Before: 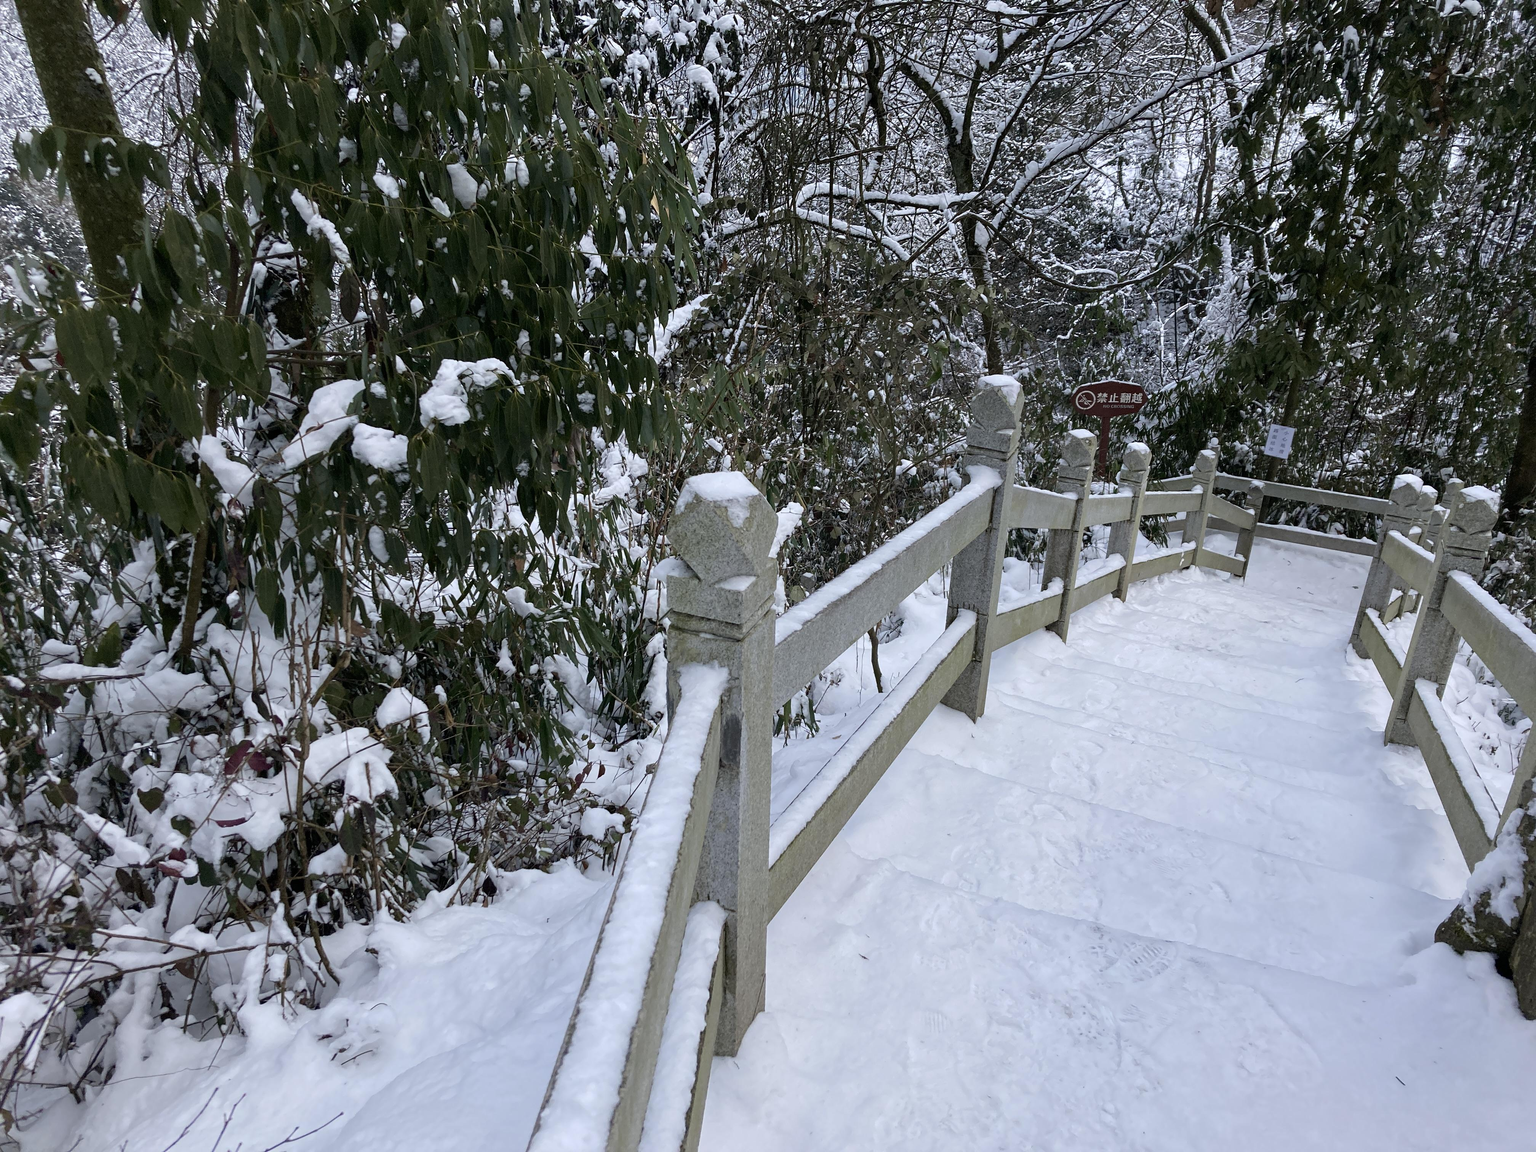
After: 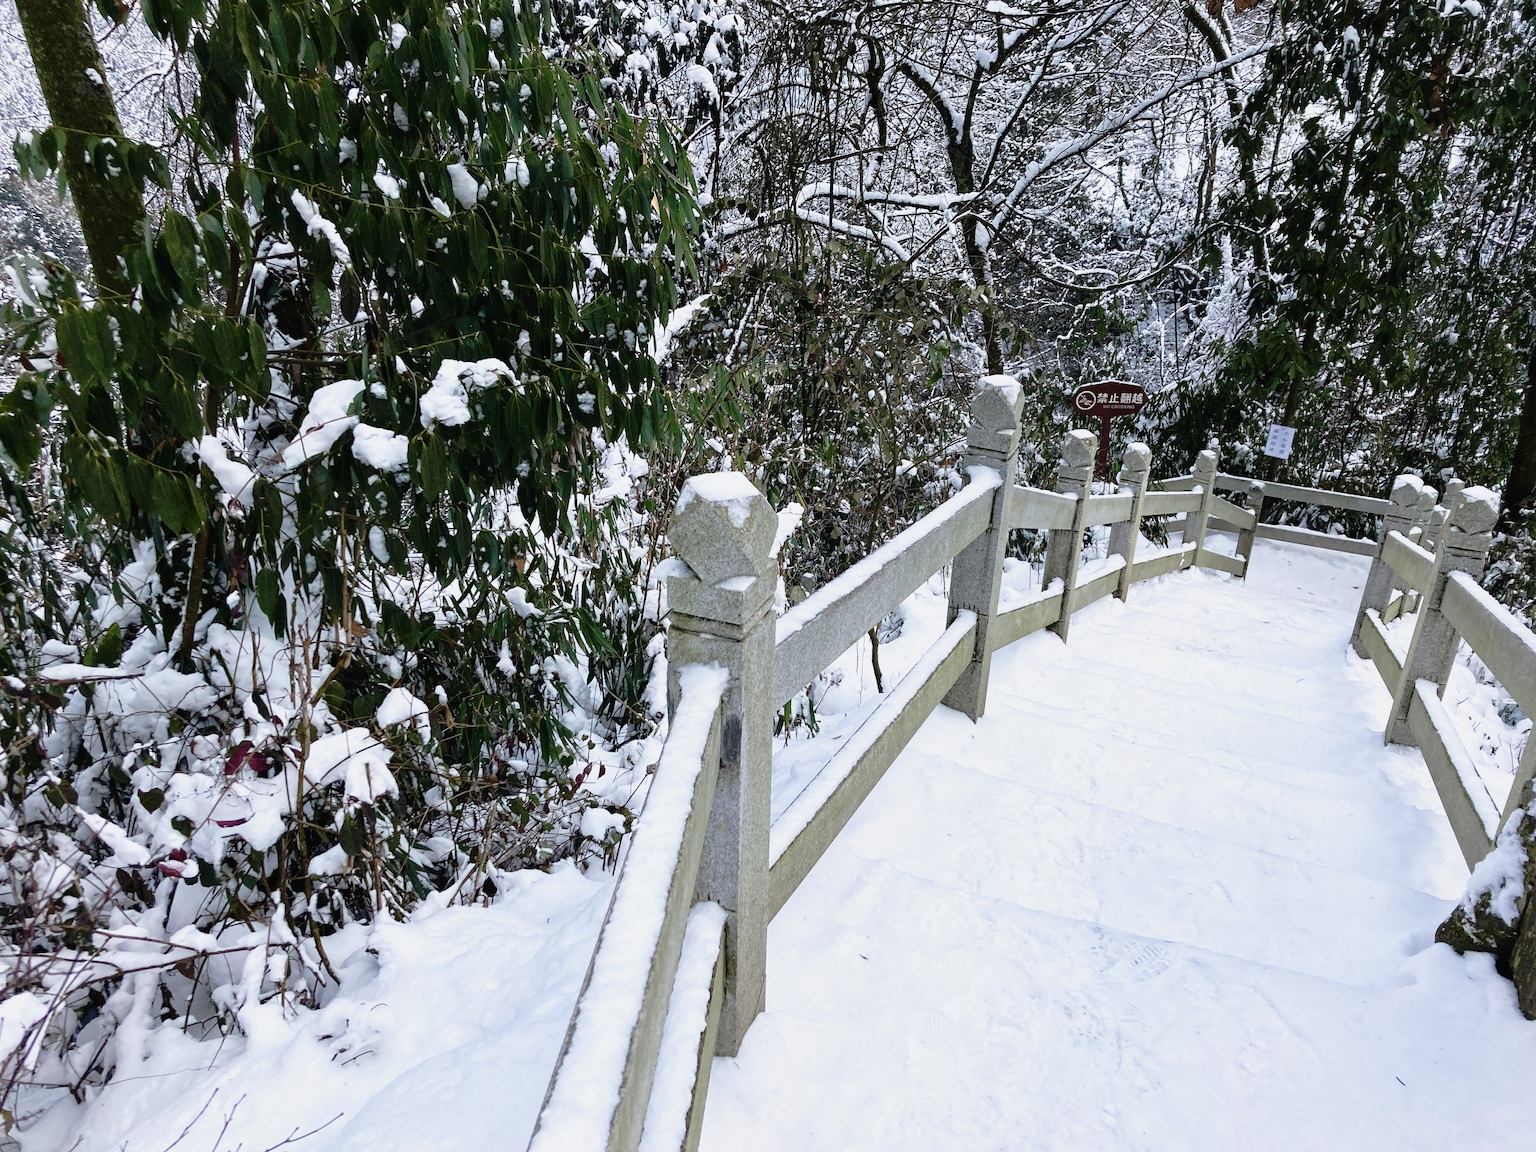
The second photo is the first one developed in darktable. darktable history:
tone curve: curves: ch0 [(0, 0.015) (0.091, 0.055) (0.184, 0.159) (0.304, 0.382) (0.492, 0.579) (0.628, 0.755) (0.832, 0.932) (0.984, 0.963)]; ch1 [(0, 0) (0.34, 0.235) (0.46, 0.46) (0.515, 0.502) (0.553, 0.567) (0.764, 0.815) (1, 1)]; ch2 [(0, 0) (0.44, 0.458) (0.479, 0.492) (0.524, 0.507) (0.557, 0.567) (0.673, 0.699) (1, 1)], preserve colors none
